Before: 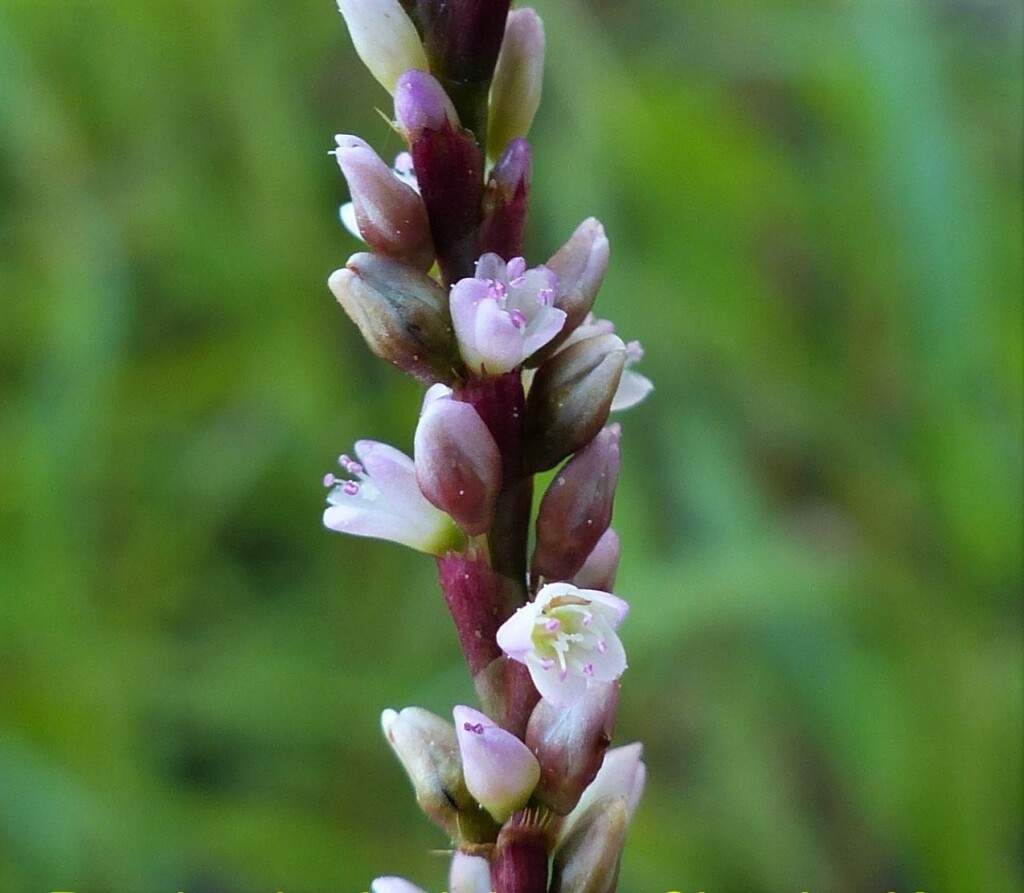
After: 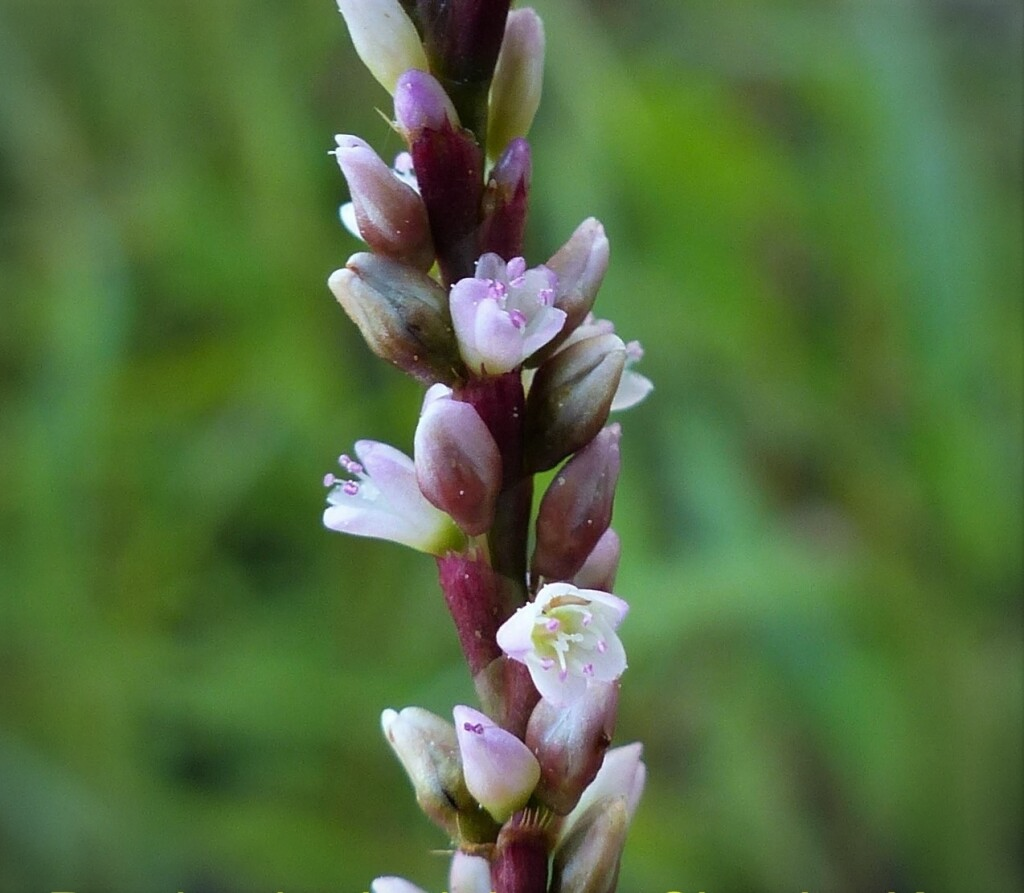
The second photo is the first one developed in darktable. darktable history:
vignetting: fall-off radius 61.01%
